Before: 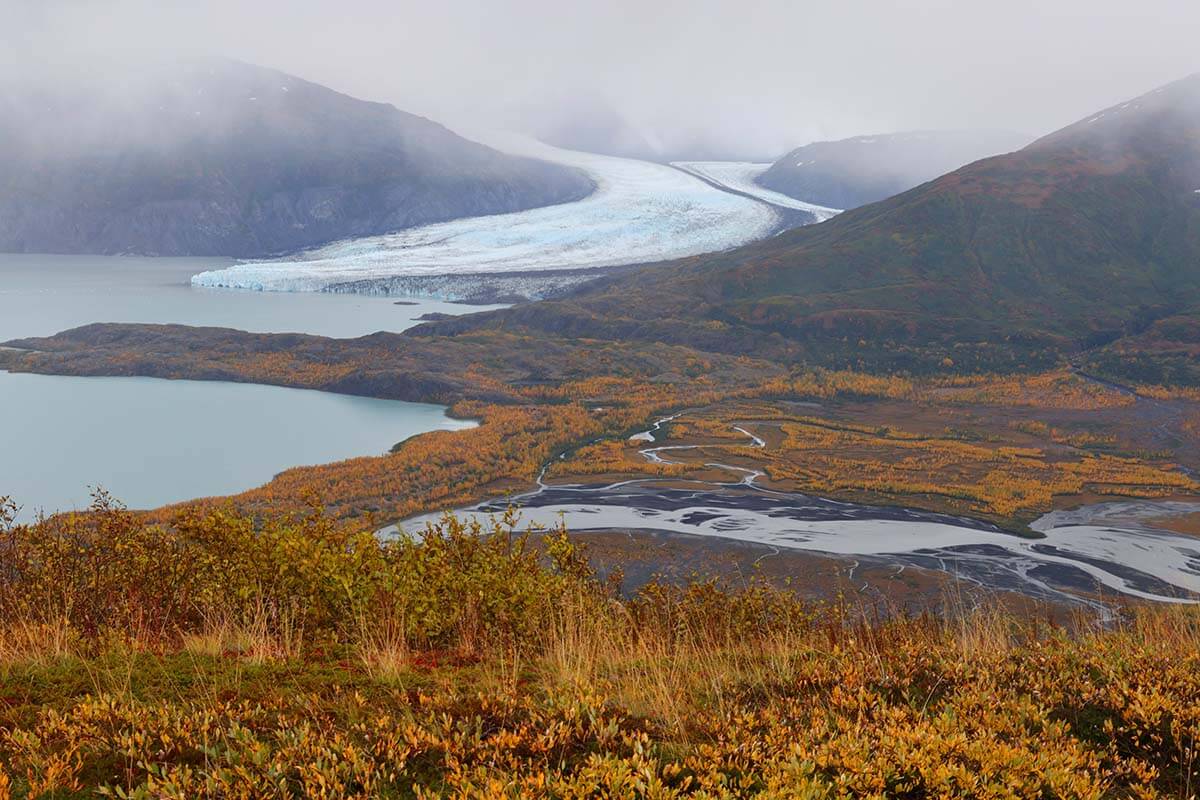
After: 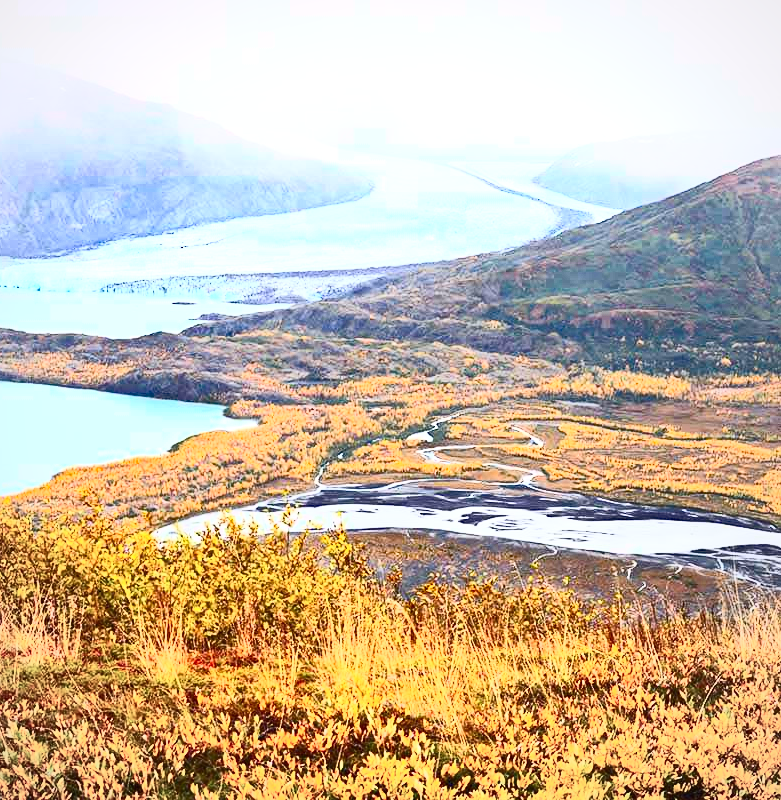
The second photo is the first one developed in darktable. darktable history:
crop and rotate: left 18.566%, right 16.339%
contrast brightness saturation: contrast 0.609, brightness 0.352, saturation 0.141
exposure: black level correction 0, exposure 1.199 EV, compensate highlight preservation false
haze removal: strength 0.508, distance 0.437, compatibility mode true, adaptive false
base curve: curves: ch0 [(0, 0) (0.989, 0.992)], preserve colors none
vignetting: fall-off radius 81.3%, brightness -0.271
